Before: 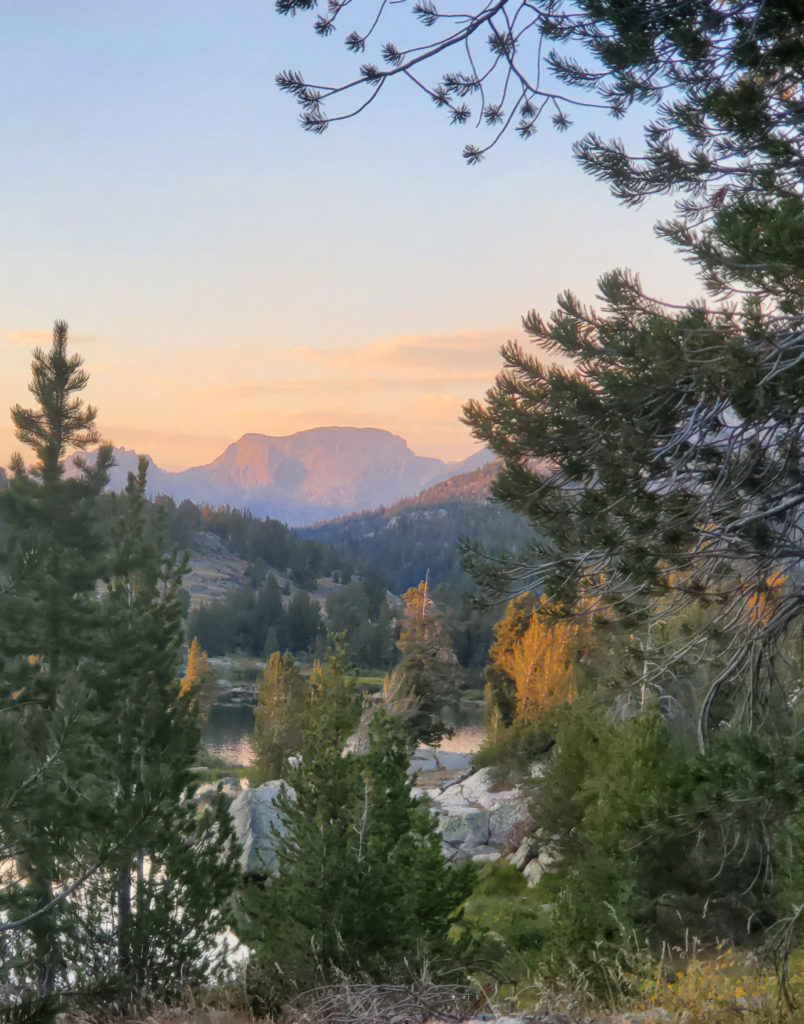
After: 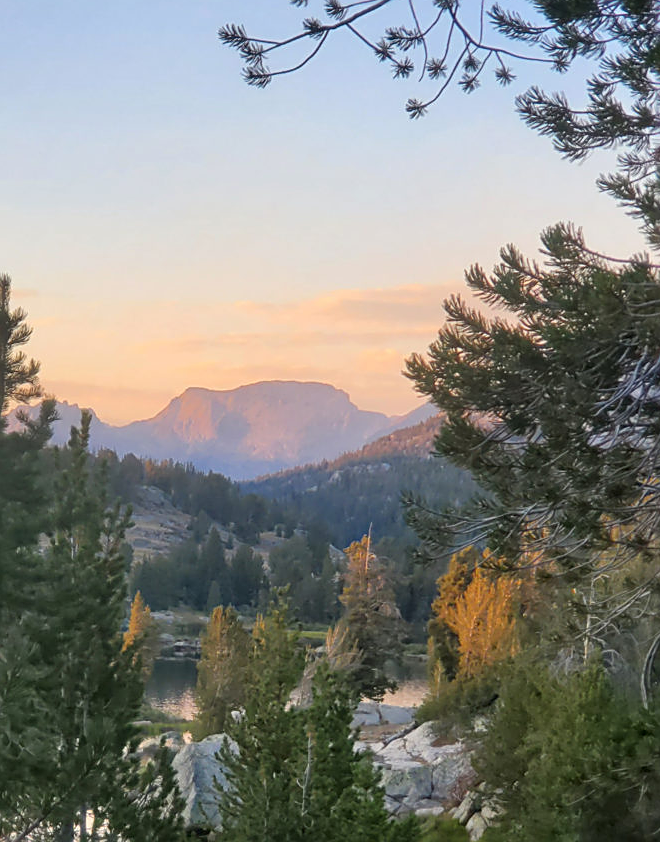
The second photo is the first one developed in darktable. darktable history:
sharpen: on, module defaults
crop and rotate: left 7.196%, top 4.574%, right 10.605%, bottom 13.178%
